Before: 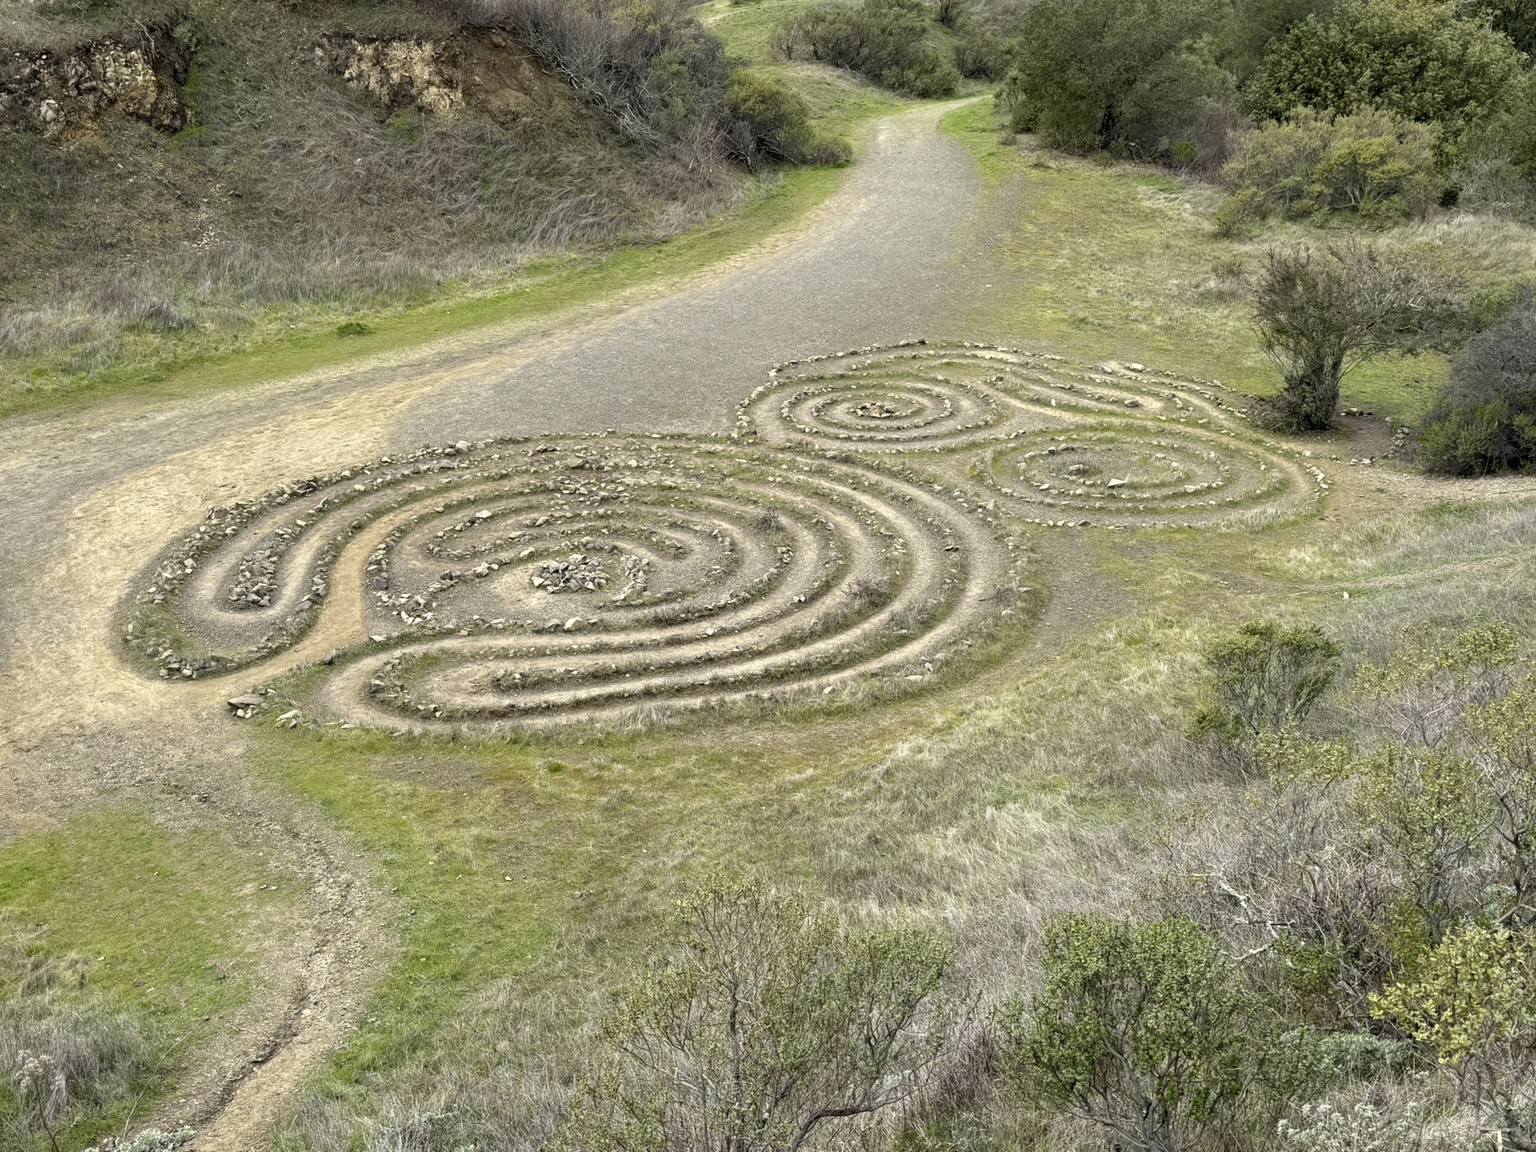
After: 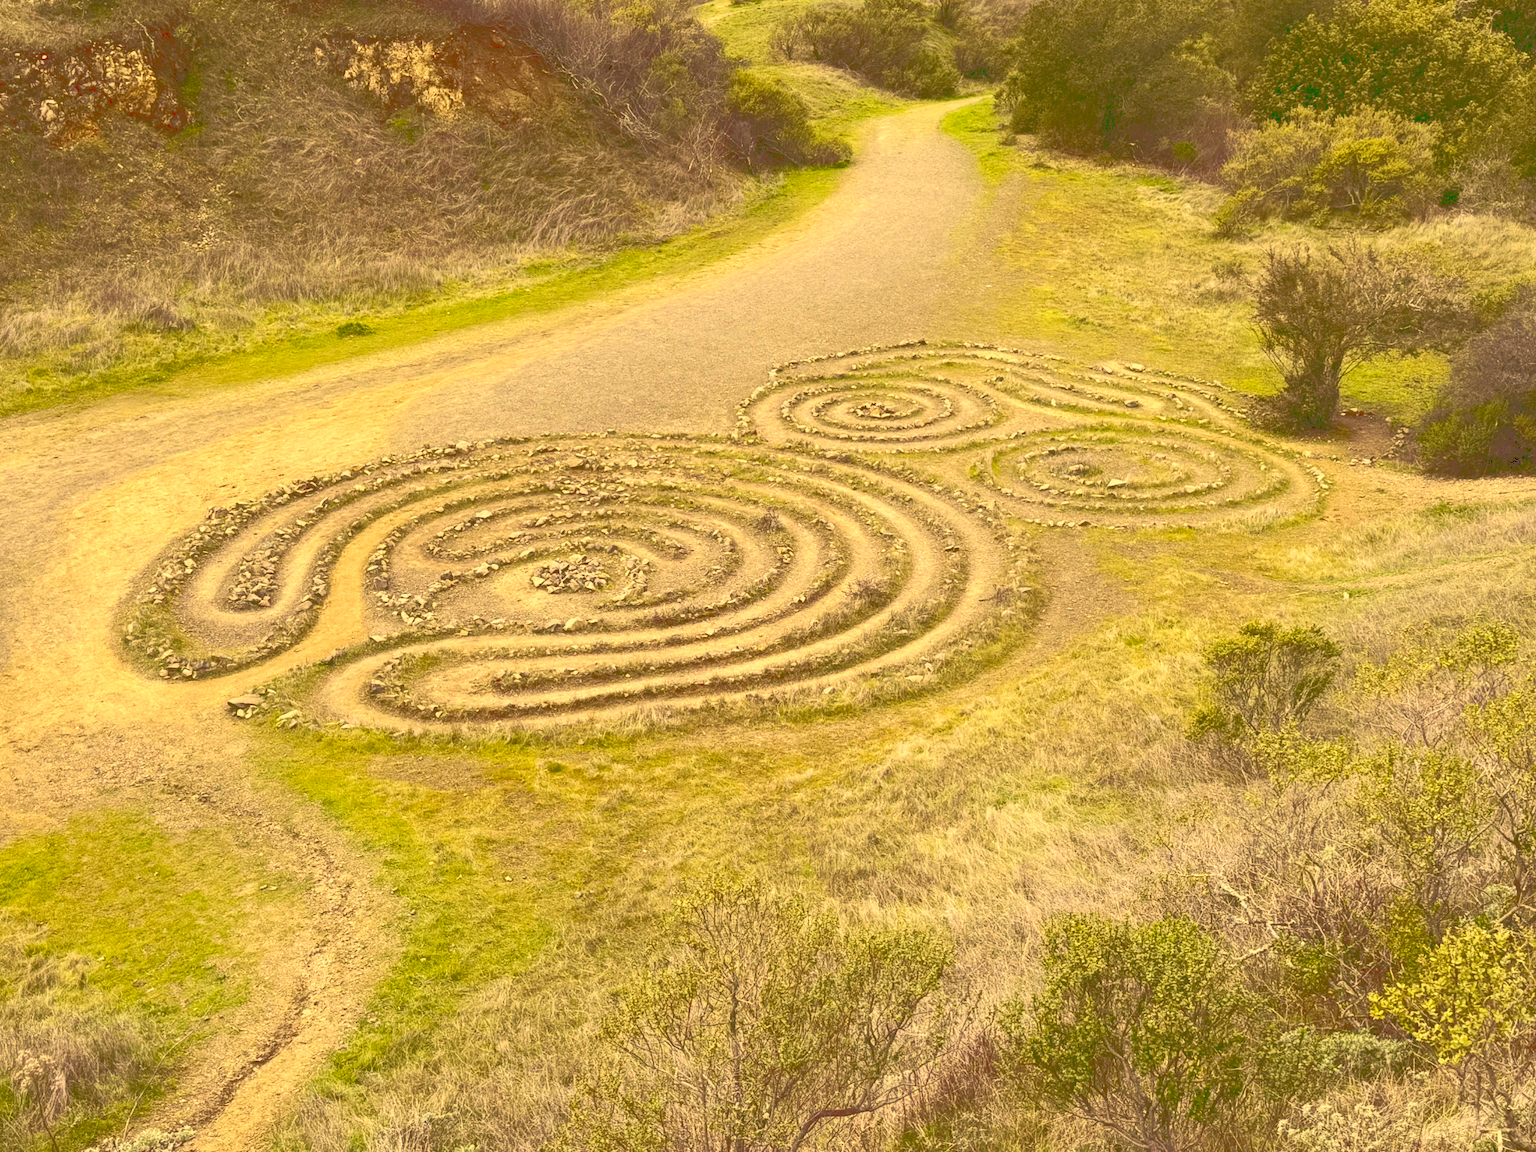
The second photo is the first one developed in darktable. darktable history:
tone curve: curves: ch0 [(0, 0) (0.003, 0.334) (0.011, 0.338) (0.025, 0.338) (0.044, 0.338) (0.069, 0.339) (0.1, 0.342) (0.136, 0.343) (0.177, 0.349) (0.224, 0.36) (0.277, 0.385) (0.335, 0.42) (0.399, 0.465) (0.468, 0.535) (0.543, 0.632) (0.623, 0.73) (0.709, 0.814) (0.801, 0.879) (0.898, 0.935) (1, 1)], color space Lab, linked channels, preserve colors none
color correction: highlights a* 9.98, highlights b* 38.53, shadows a* 14.14, shadows b* 3.19
